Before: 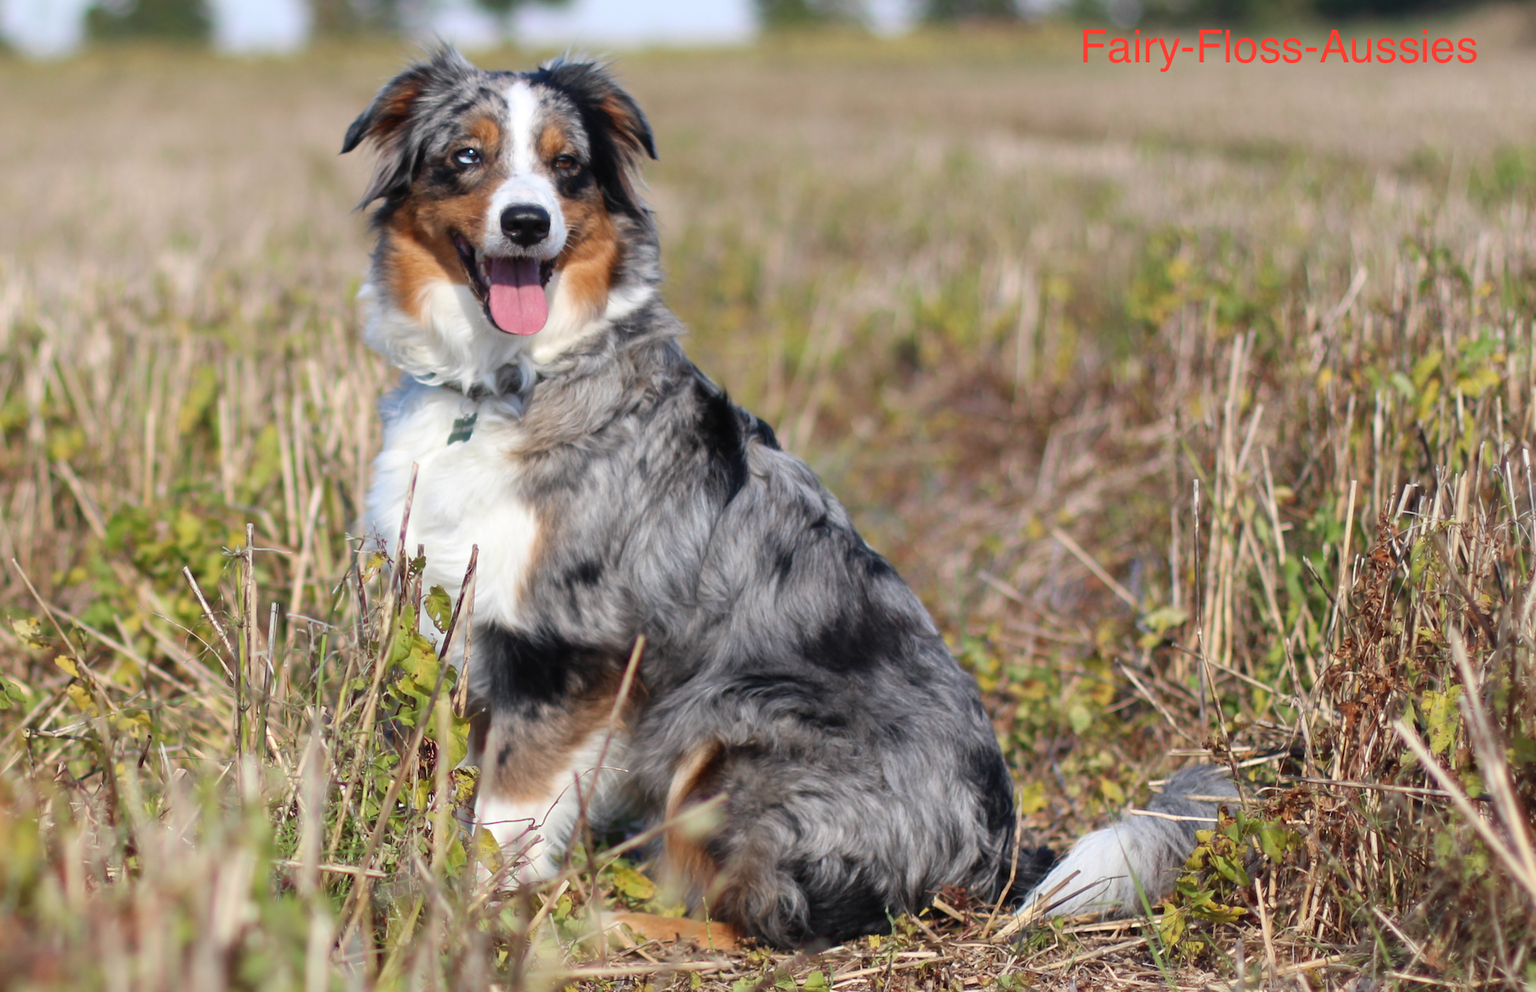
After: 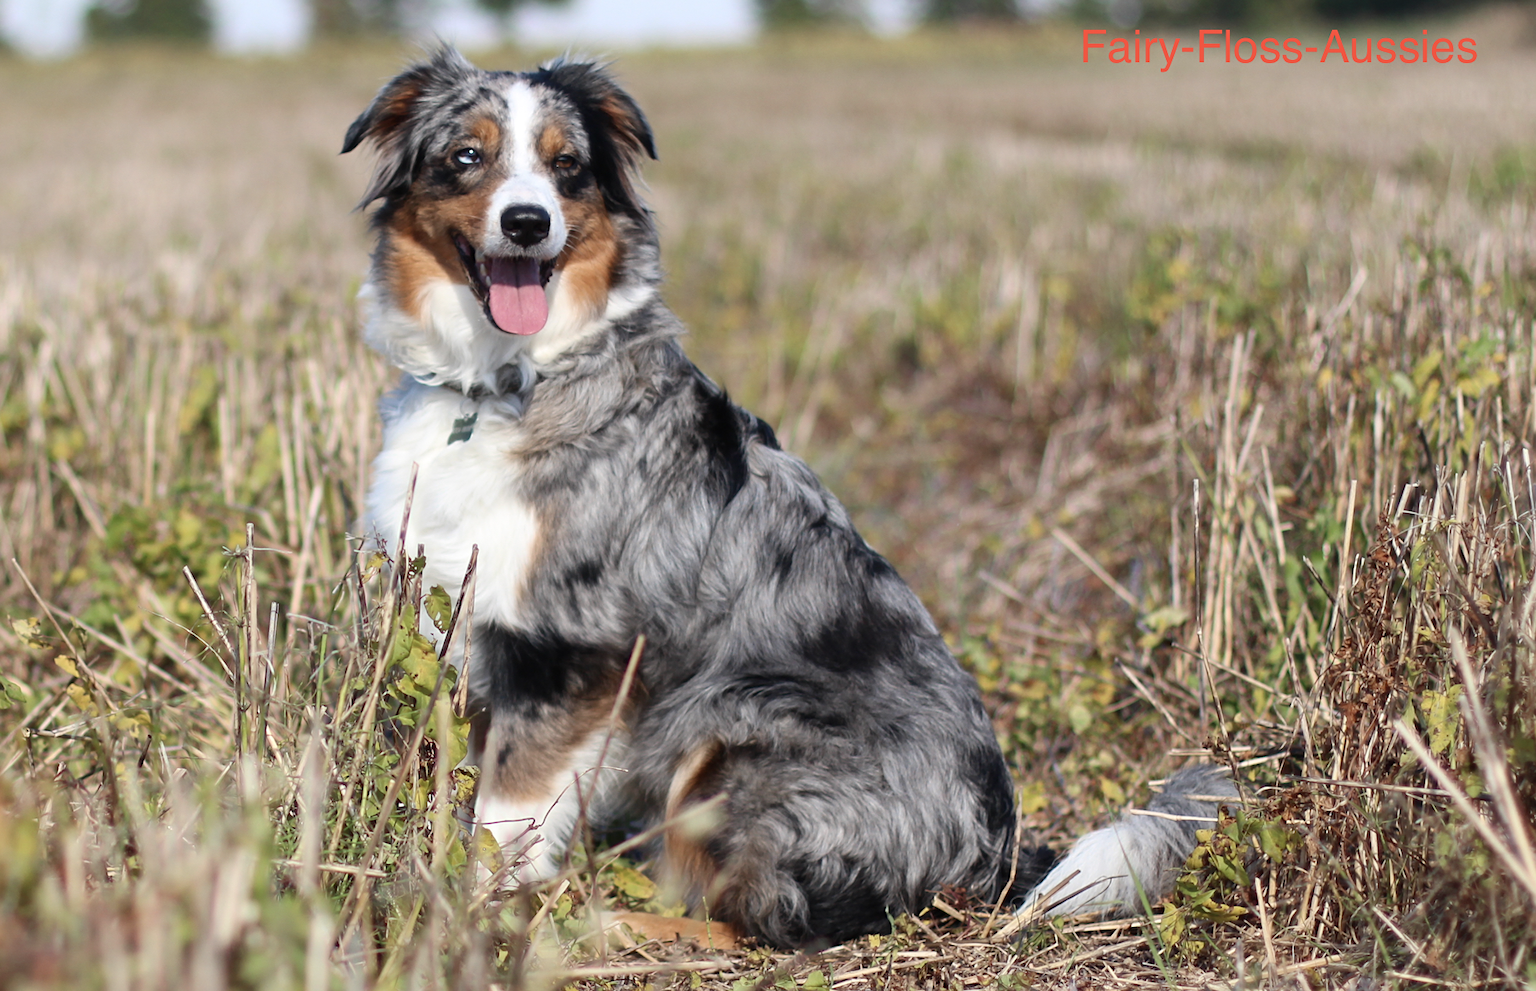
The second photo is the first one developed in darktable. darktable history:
contrast brightness saturation: contrast 0.11, saturation -0.17
sharpen: amount 0.2
